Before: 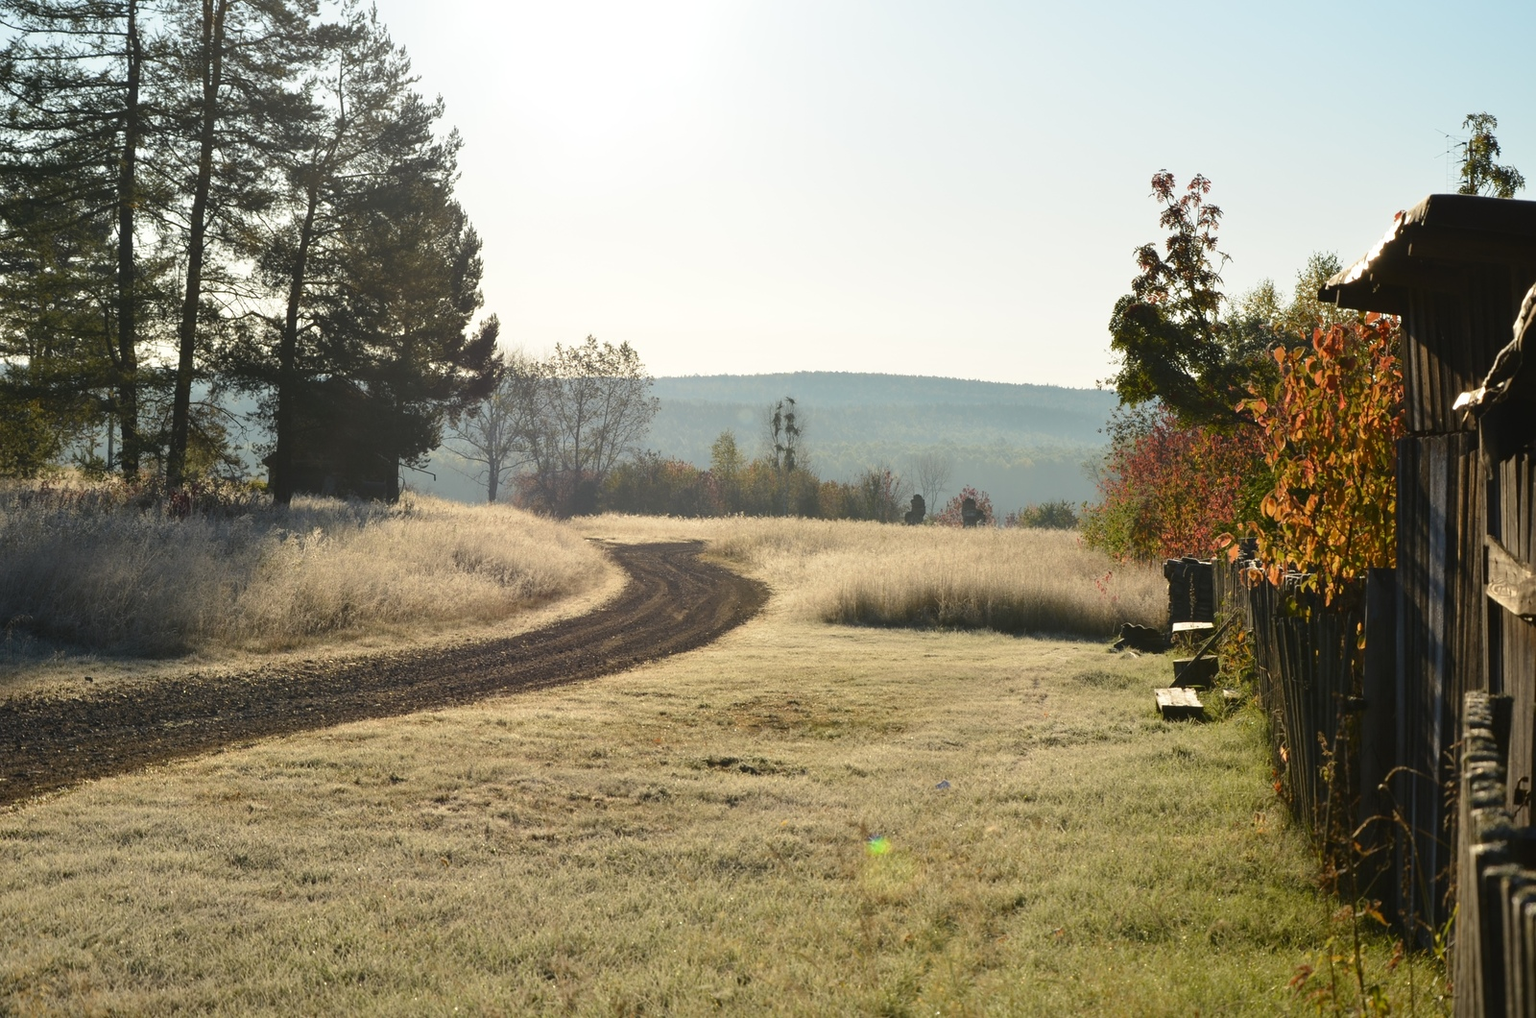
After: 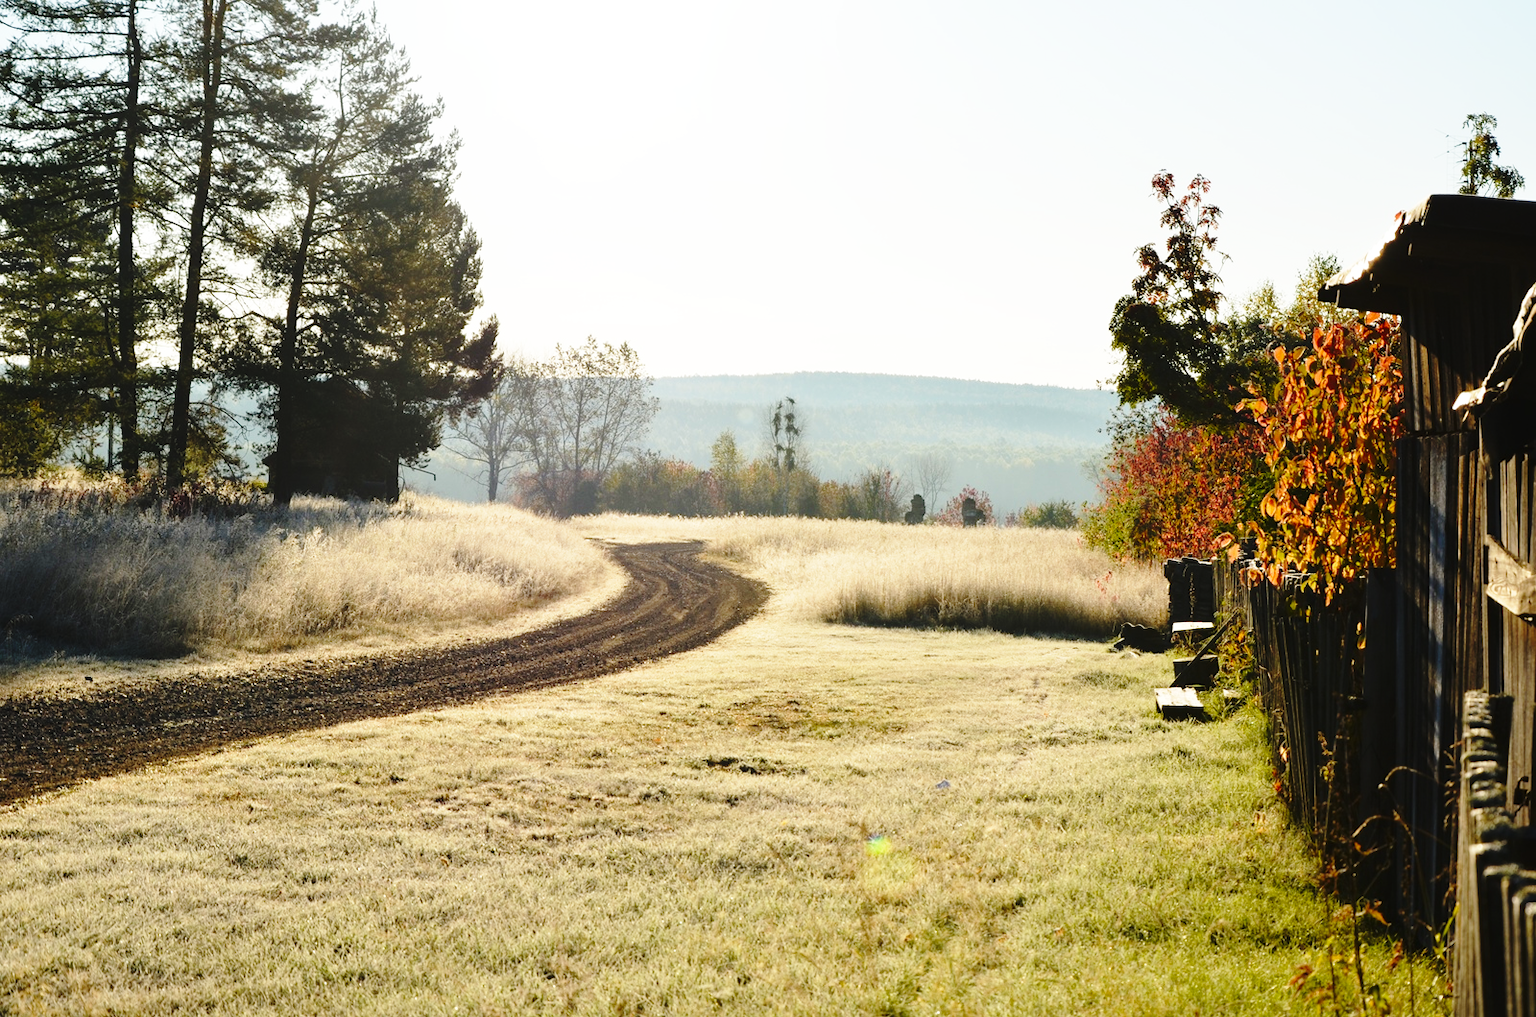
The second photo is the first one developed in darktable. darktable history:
base curve: curves: ch0 [(0, 0) (0.04, 0.03) (0.133, 0.232) (0.448, 0.748) (0.843, 0.968) (1, 1)], exposure shift 0.01, preserve colors none
